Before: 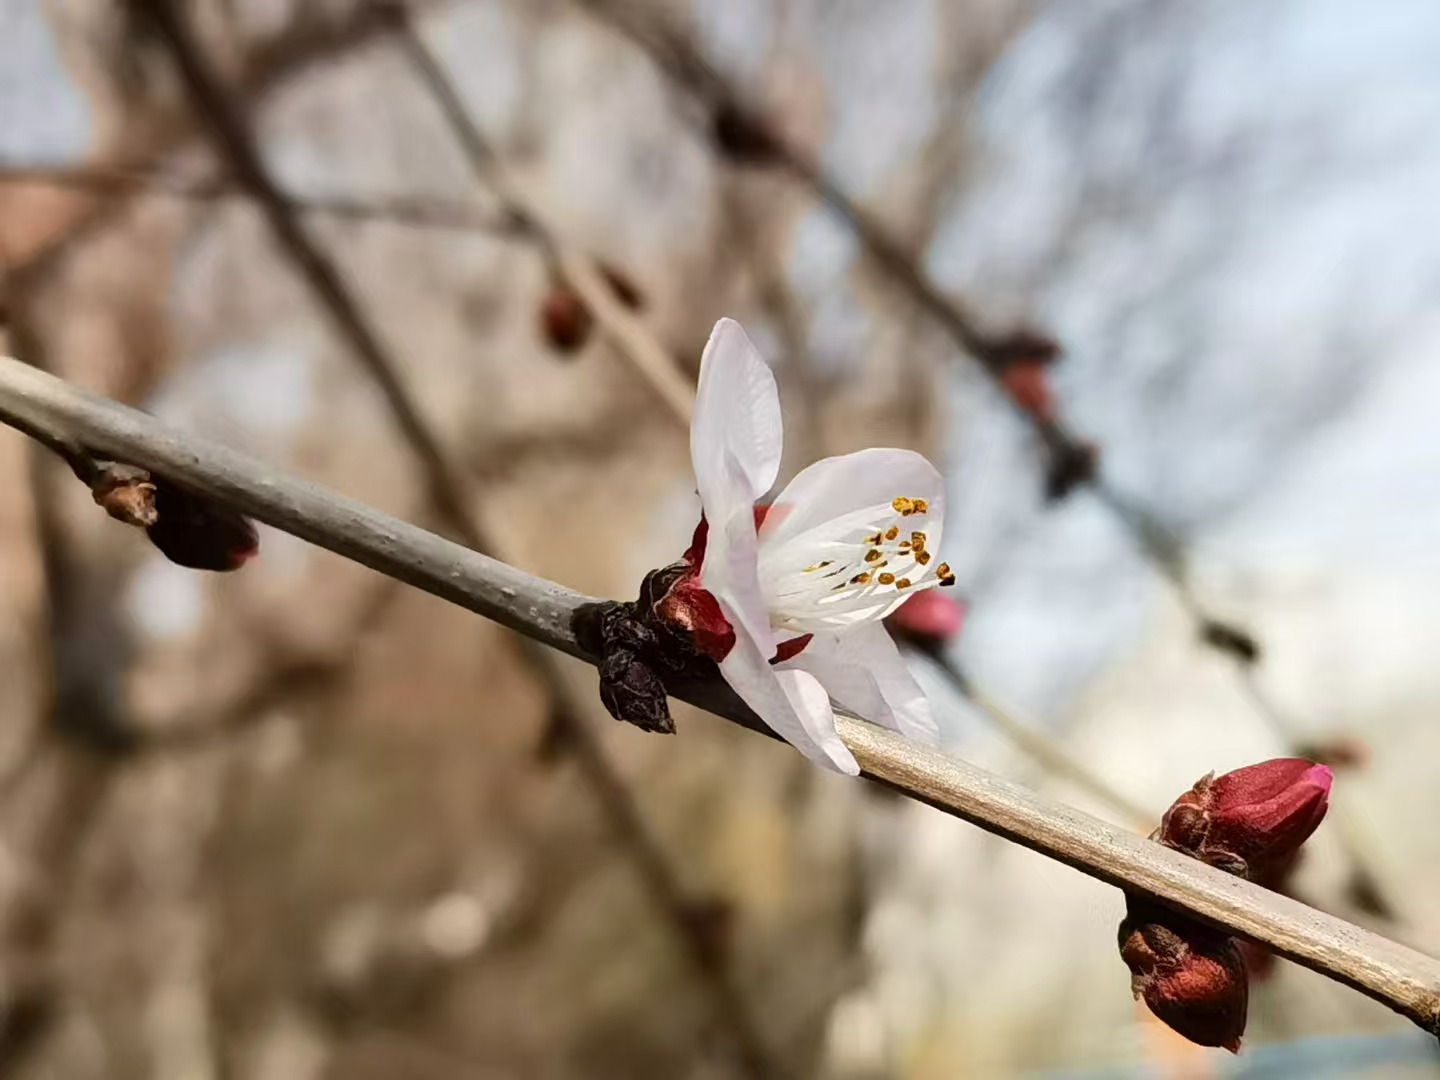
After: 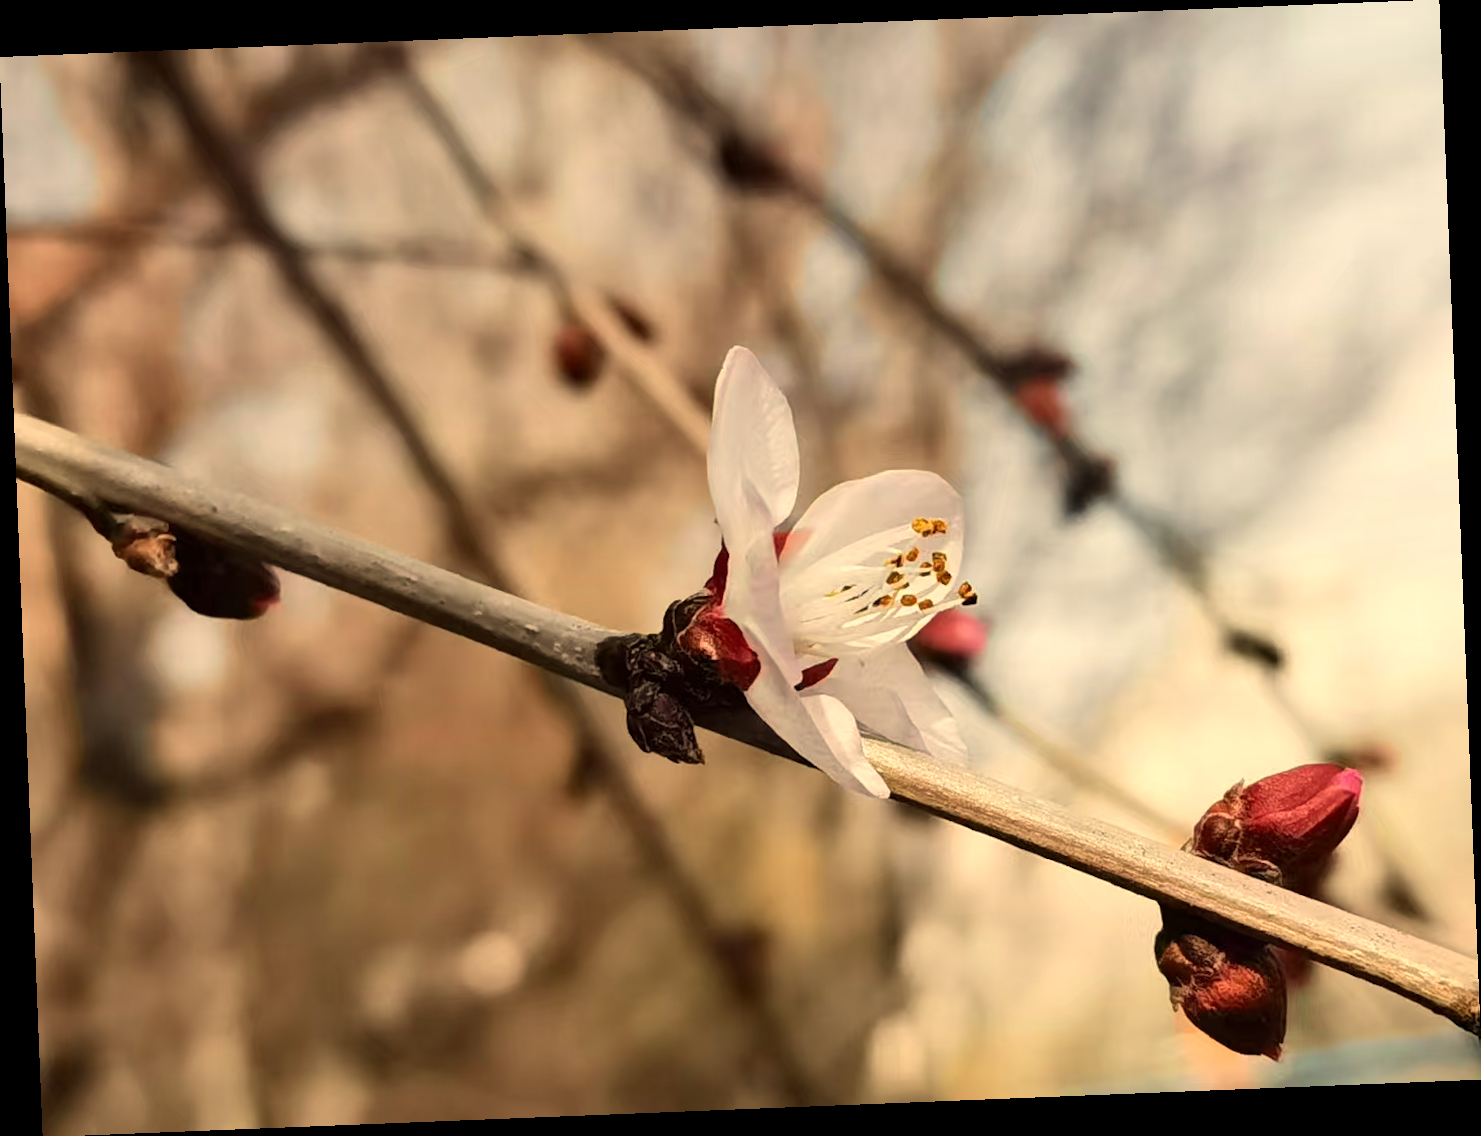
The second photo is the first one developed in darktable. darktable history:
rotate and perspective: rotation -2.29°, automatic cropping off
white balance: red 1.123, blue 0.83
